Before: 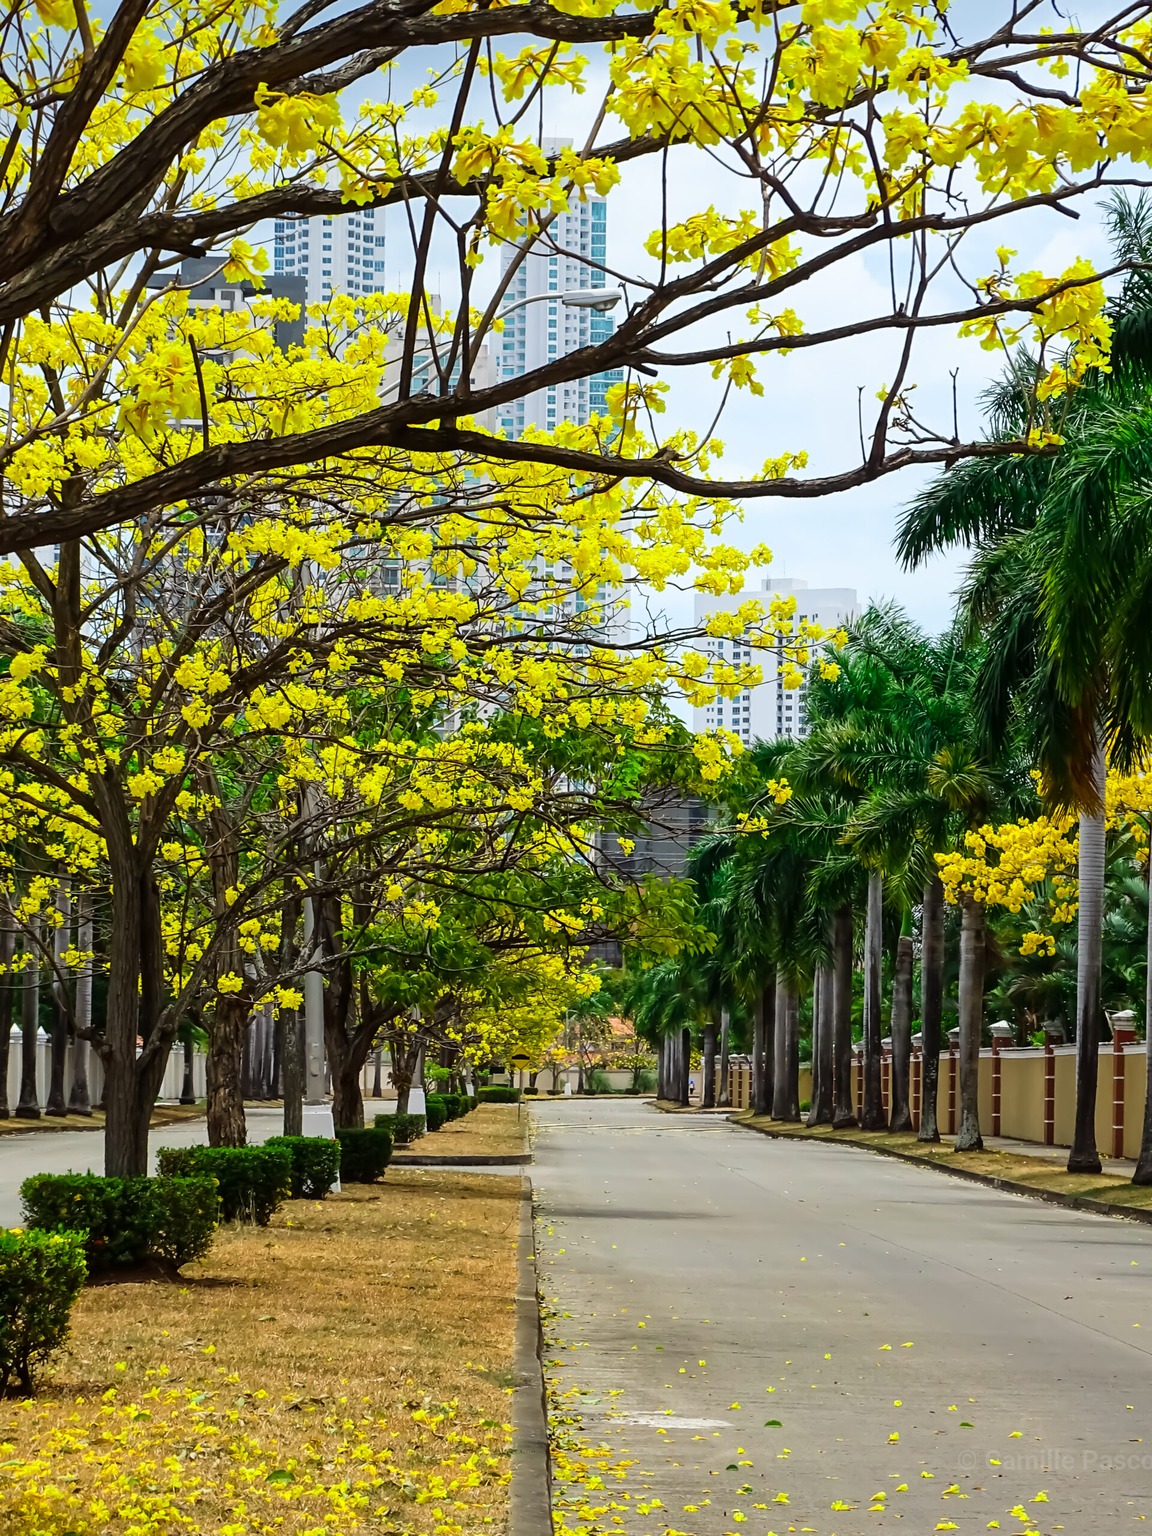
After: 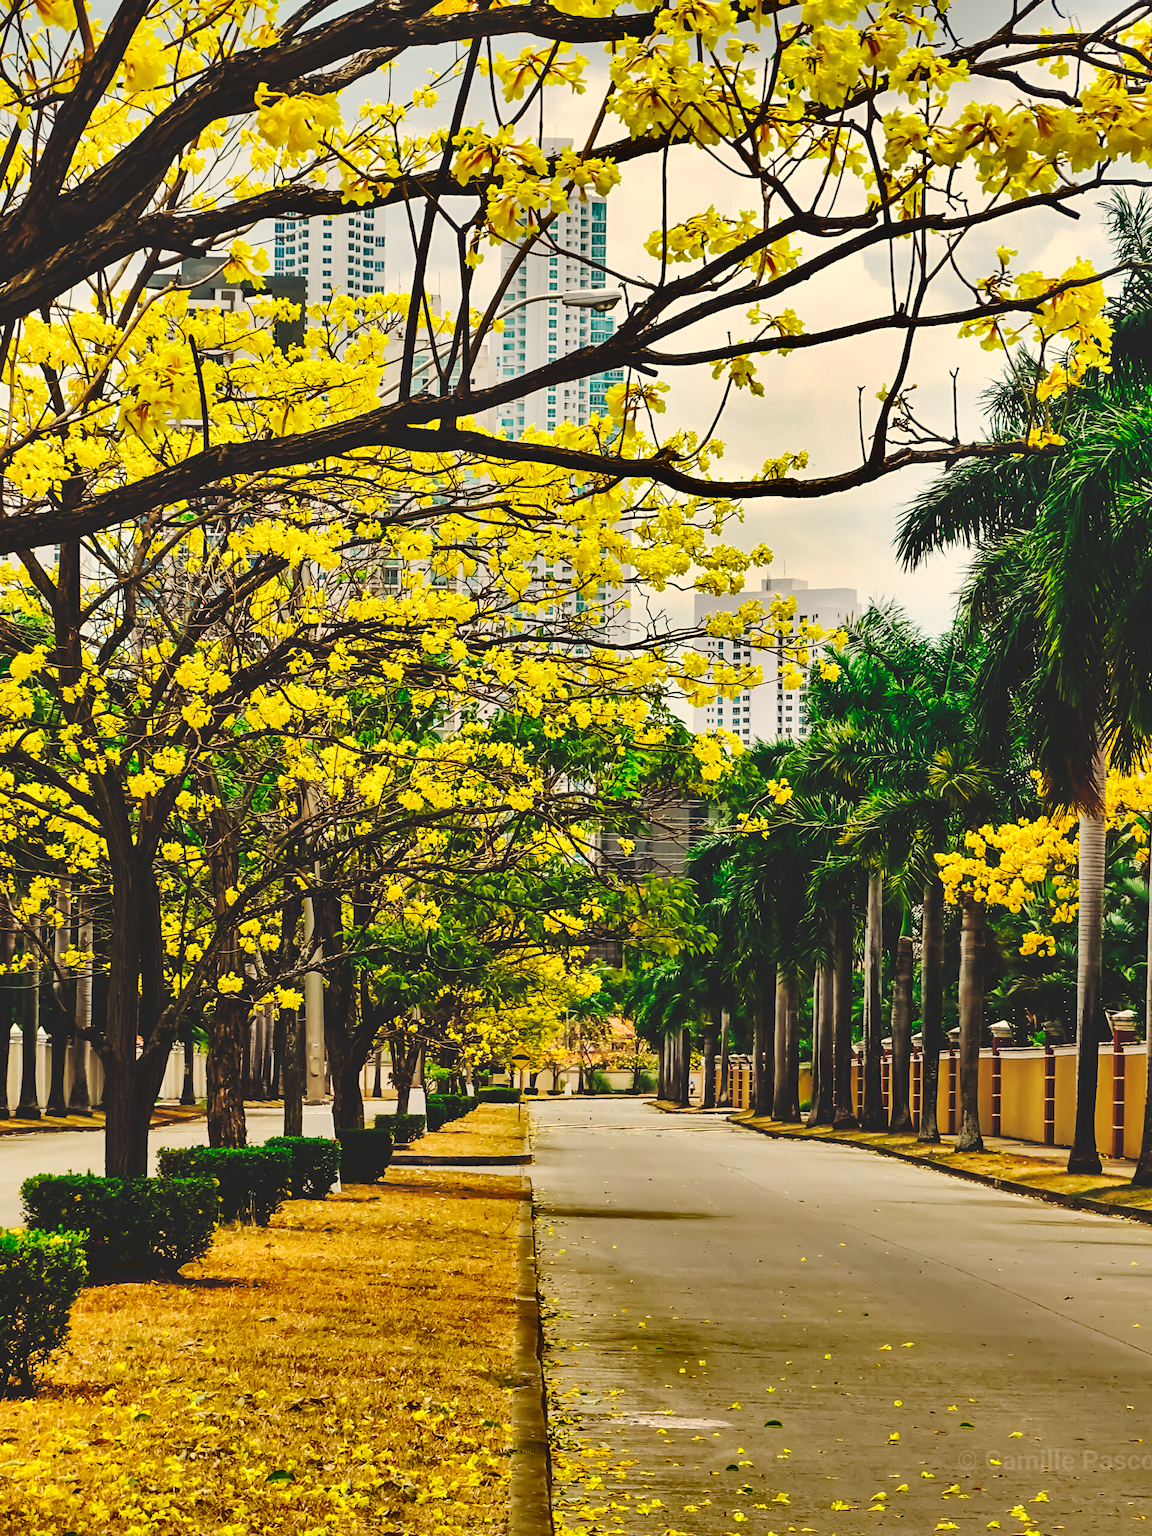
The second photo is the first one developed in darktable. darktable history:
white balance: red 1.138, green 0.996, blue 0.812
shadows and highlights: shadows 19.13, highlights -83.41, soften with gaussian
tone curve: curves: ch0 [(0, 0) (0.003, 0.13) (0.011, 0.13) (0.025, 0.134) (0.044, 0.136) (0.069, 0.139) (0.1, 0.144) (0.136, 0.151) (0.177, 0.171) (0.224, 0.2) (0.277, 0.247) (0.335, 0.318) (0.399, 0.412) (0.468, 0.536) (0.543, 0.659) (0.623, 0.746) (0.709, 0.812) (0.801, 0.871) (0.898, 0.915) (1, 1)], preserve colors none
